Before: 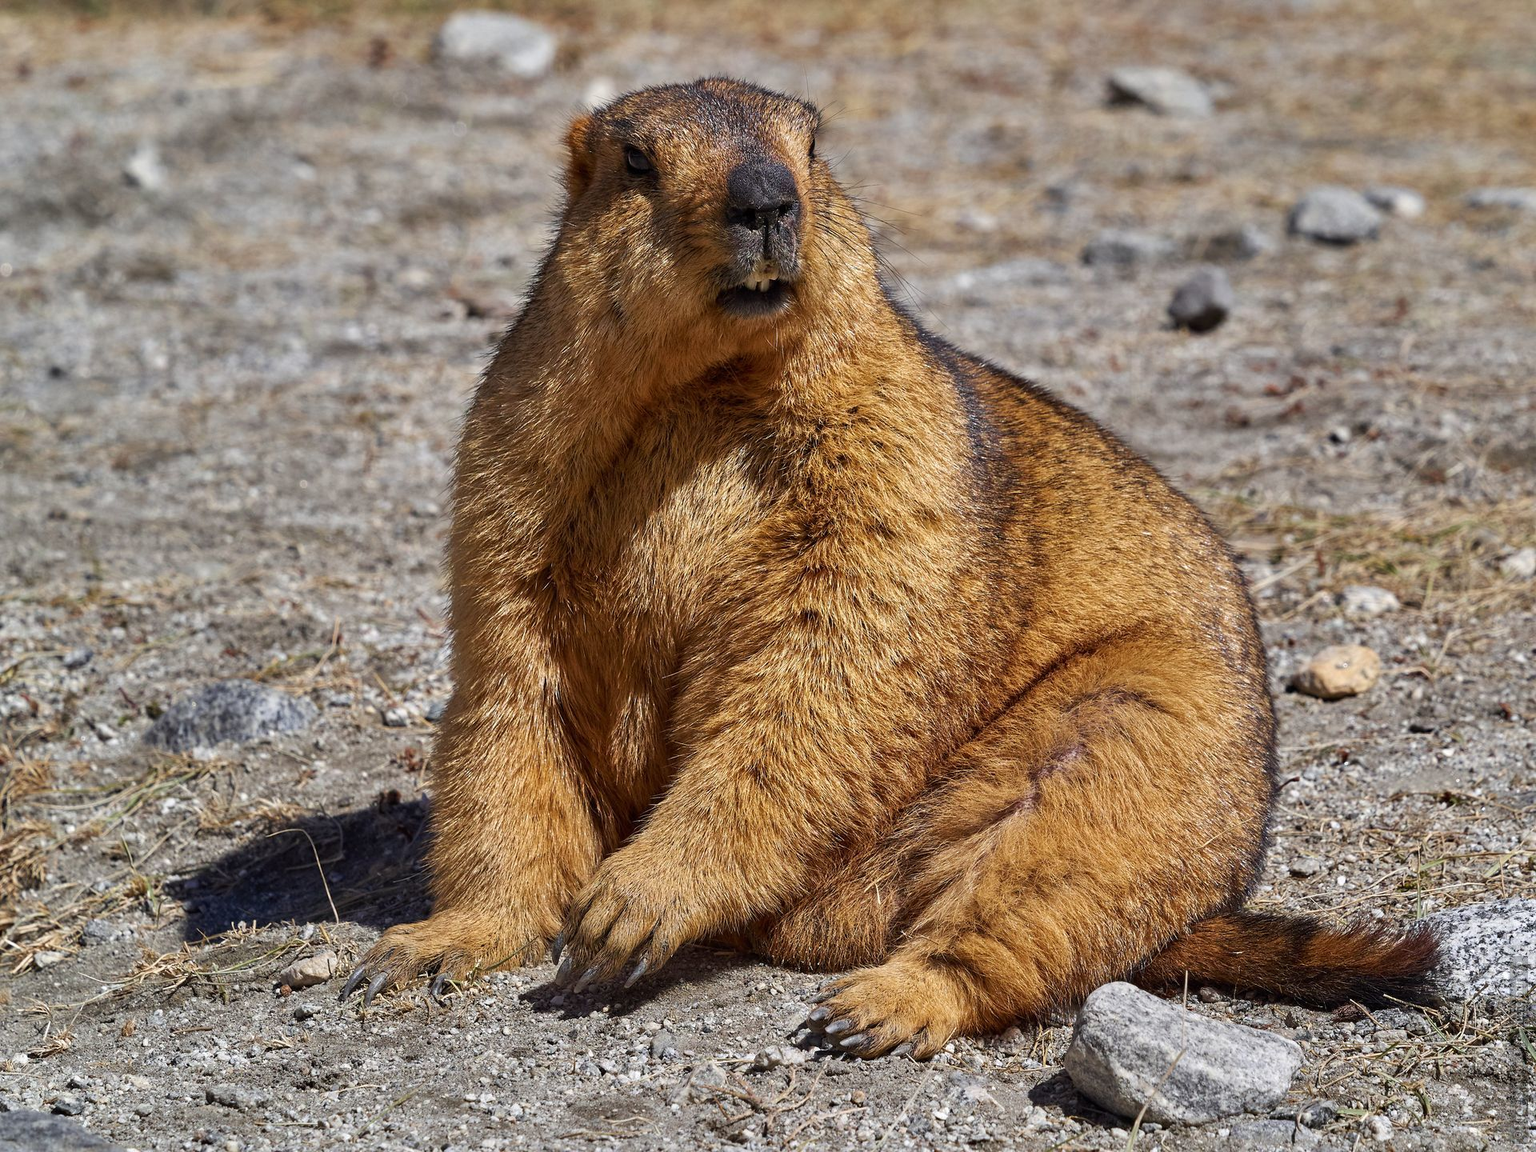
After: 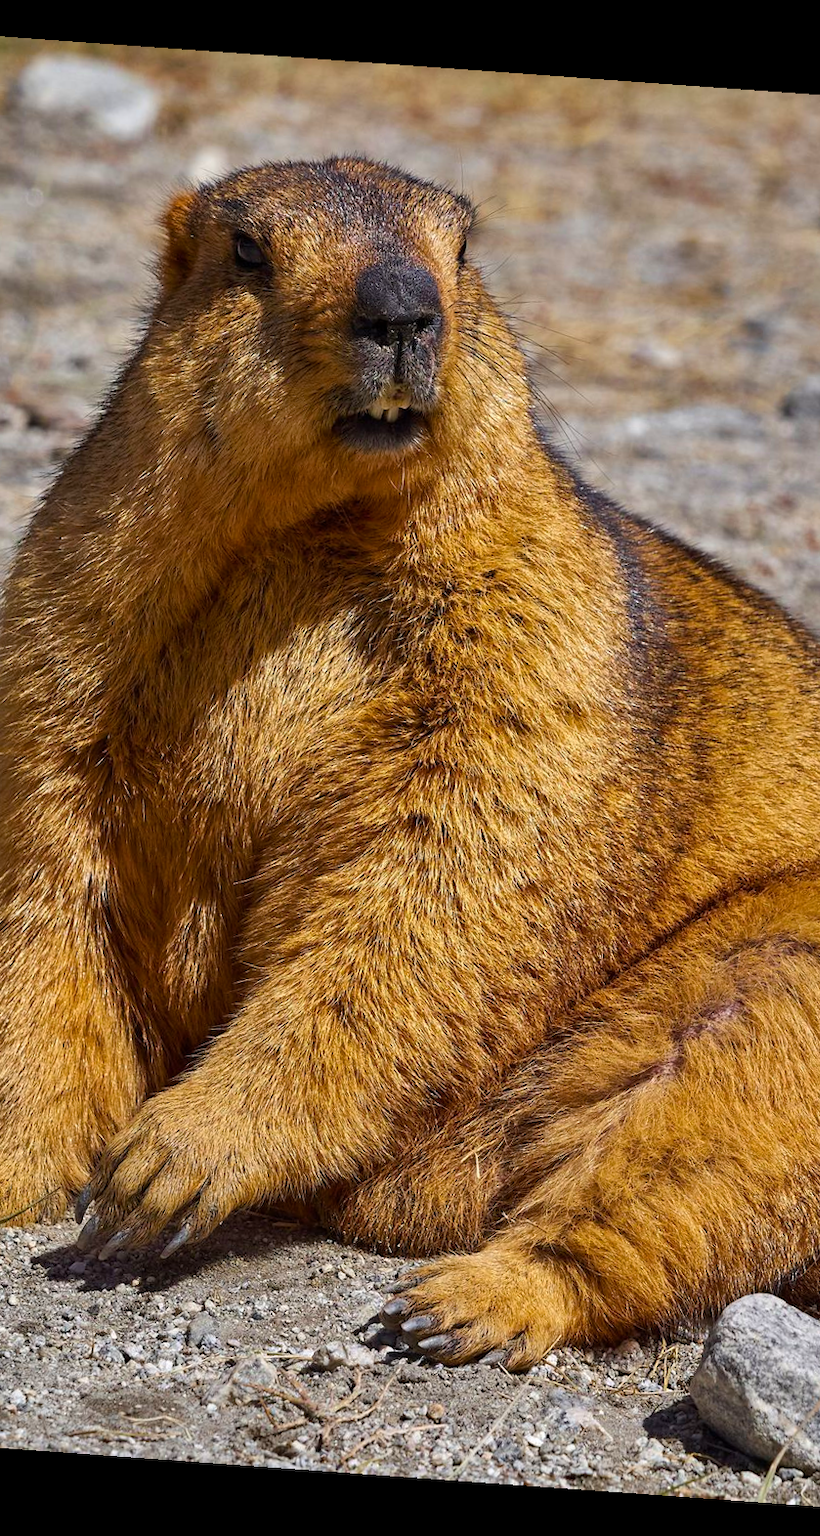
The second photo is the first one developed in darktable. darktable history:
color balance rgb: global vibrance 42.74%
crop: left 31.229%, right 27.105%
rotate and perspective: rotation 4.1°, automatic cropping off
